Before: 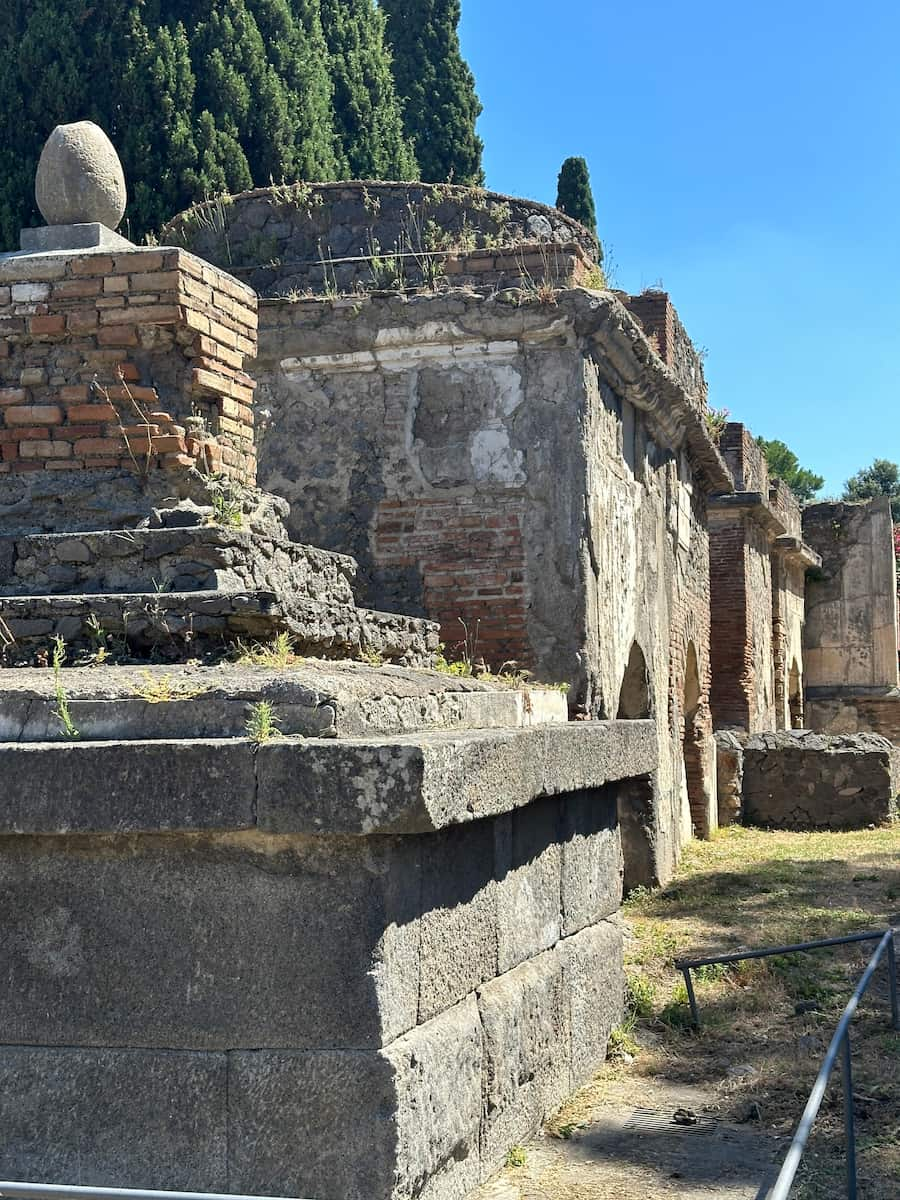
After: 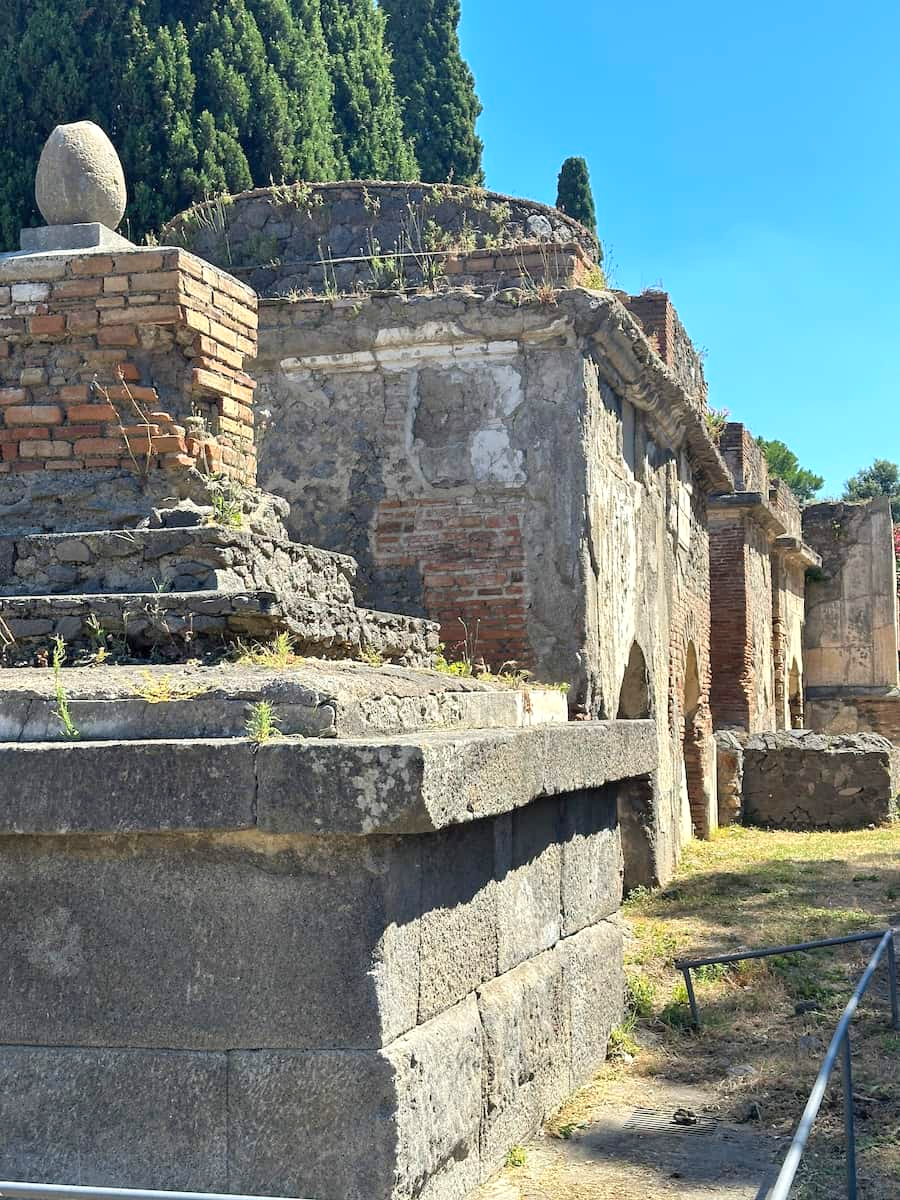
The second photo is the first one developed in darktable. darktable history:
exposure: exposure 0.132 EV, compensate exposure bias true, compensate highlight preservation false
contrast brightness saturation: brightness 0.093, saturation 0.191
